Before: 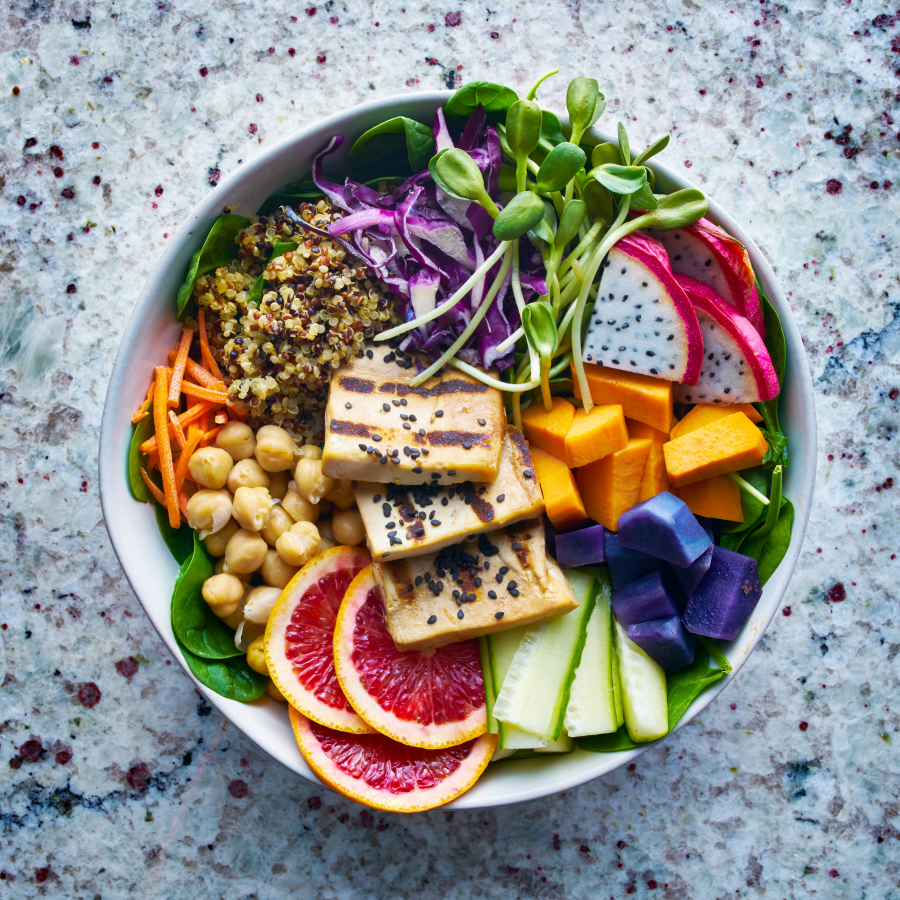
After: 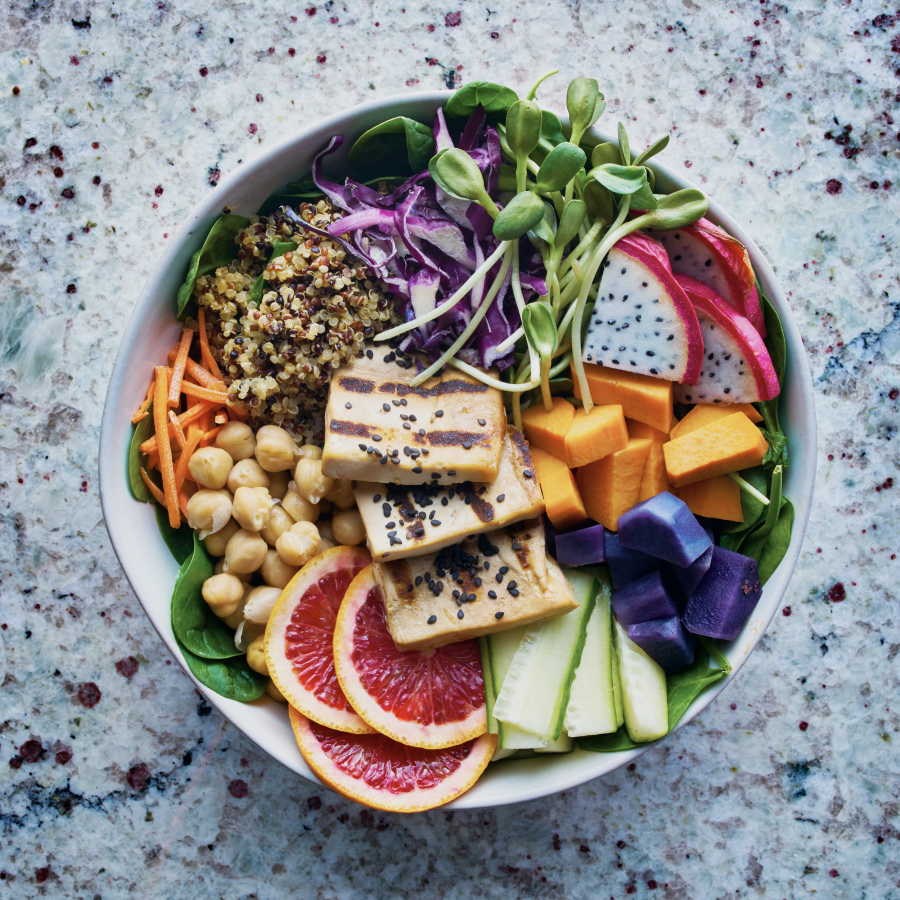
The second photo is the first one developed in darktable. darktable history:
filmic rgb: black relative exposure -11.32 EV, white relative exposure 3.25 EV, hardness 6.85
tone equalizer: on, module defaults
color zones: curves: ch0 [(0, 0.5) (0.143, 0.5) (0.286, 0.5) (0.429, 0.504) (0.571, 0.5) (0.714, 0.509) (0.857, 0.5) (1, 0.5)]; ch1 [(0, 0.425) (0.143, 0.425) (0.286, 0.375) (0.429, 0.405) (0.571, 0.5) (0.714, 0.47) (0.857, 0.425) (1, 0.435)]; ch2 [(0, 0.5) (0.143, 0.5) (0.286, 0.5) (0.429, 0.517) (0.571, 0.5) (0.714, 0.51) (0.857, 0.5) (1, 0.5)], mix 23.65%
